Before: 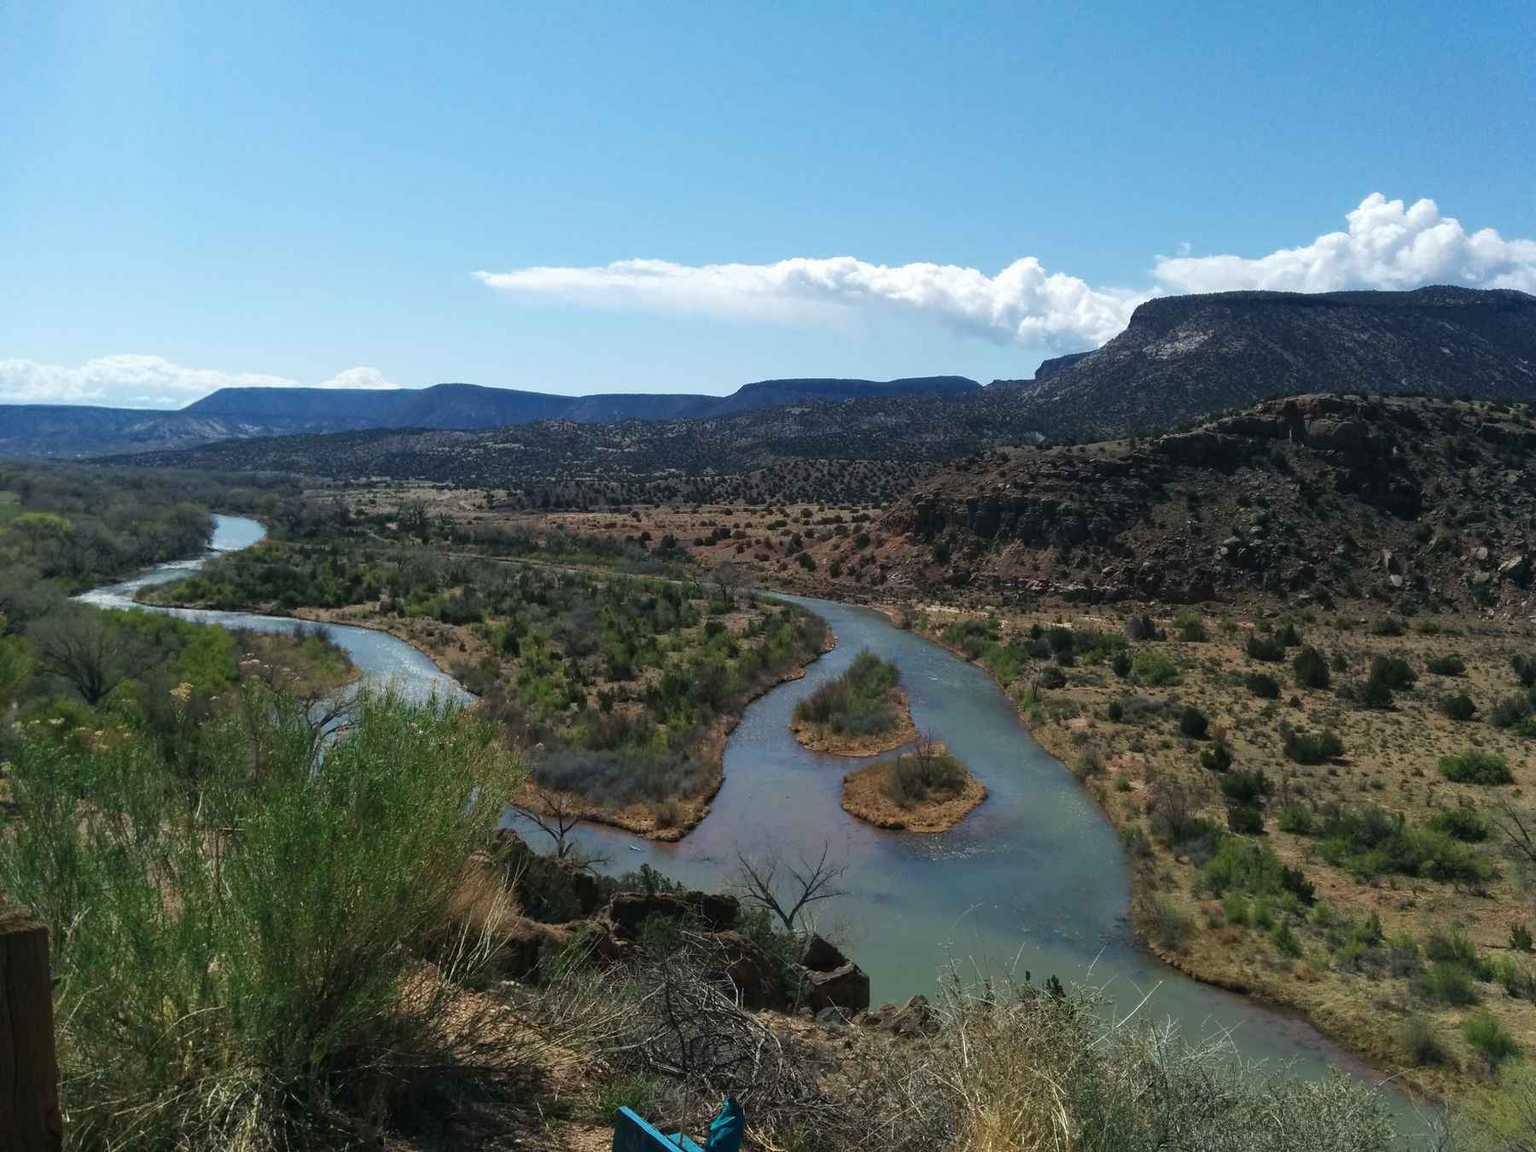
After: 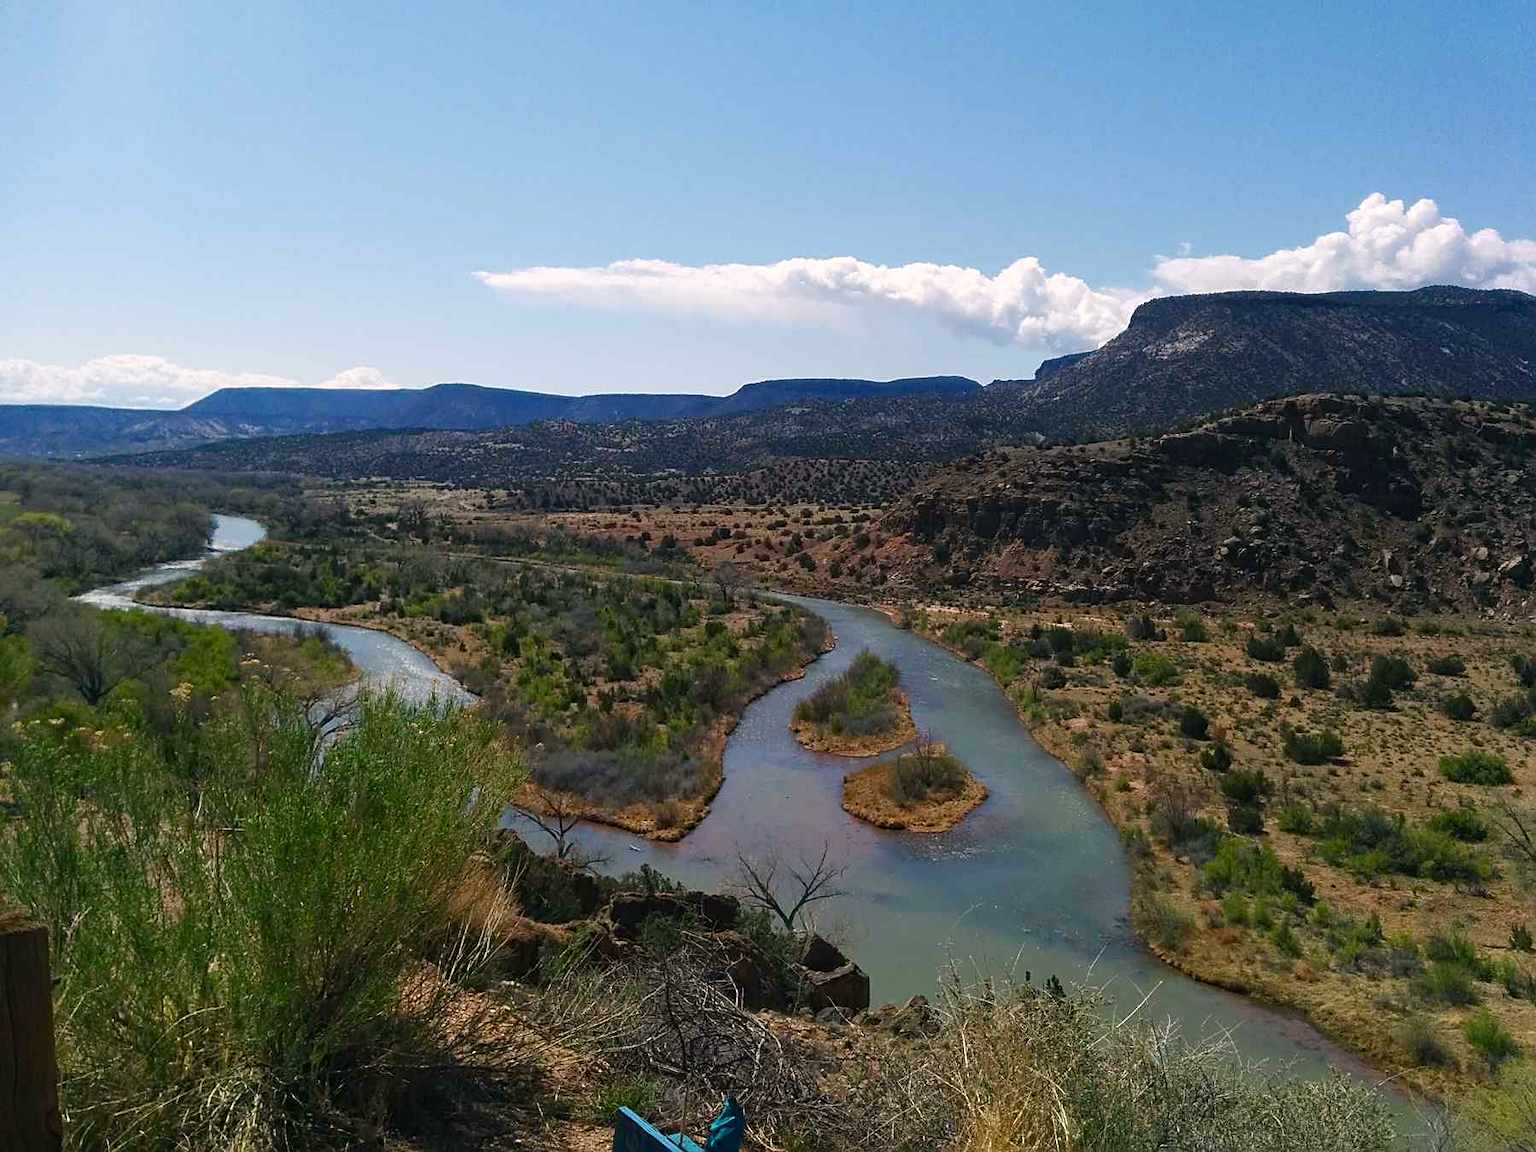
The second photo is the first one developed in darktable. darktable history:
color balance rgb: perceptual saturation grading › global saturation 20%, perceptual saturation grading › highlights -25%, perceptual saturation grading › shadows 25%
sharpen: on, module defaults
color correction: highlights a* 7.34, highlights b* 4.37
